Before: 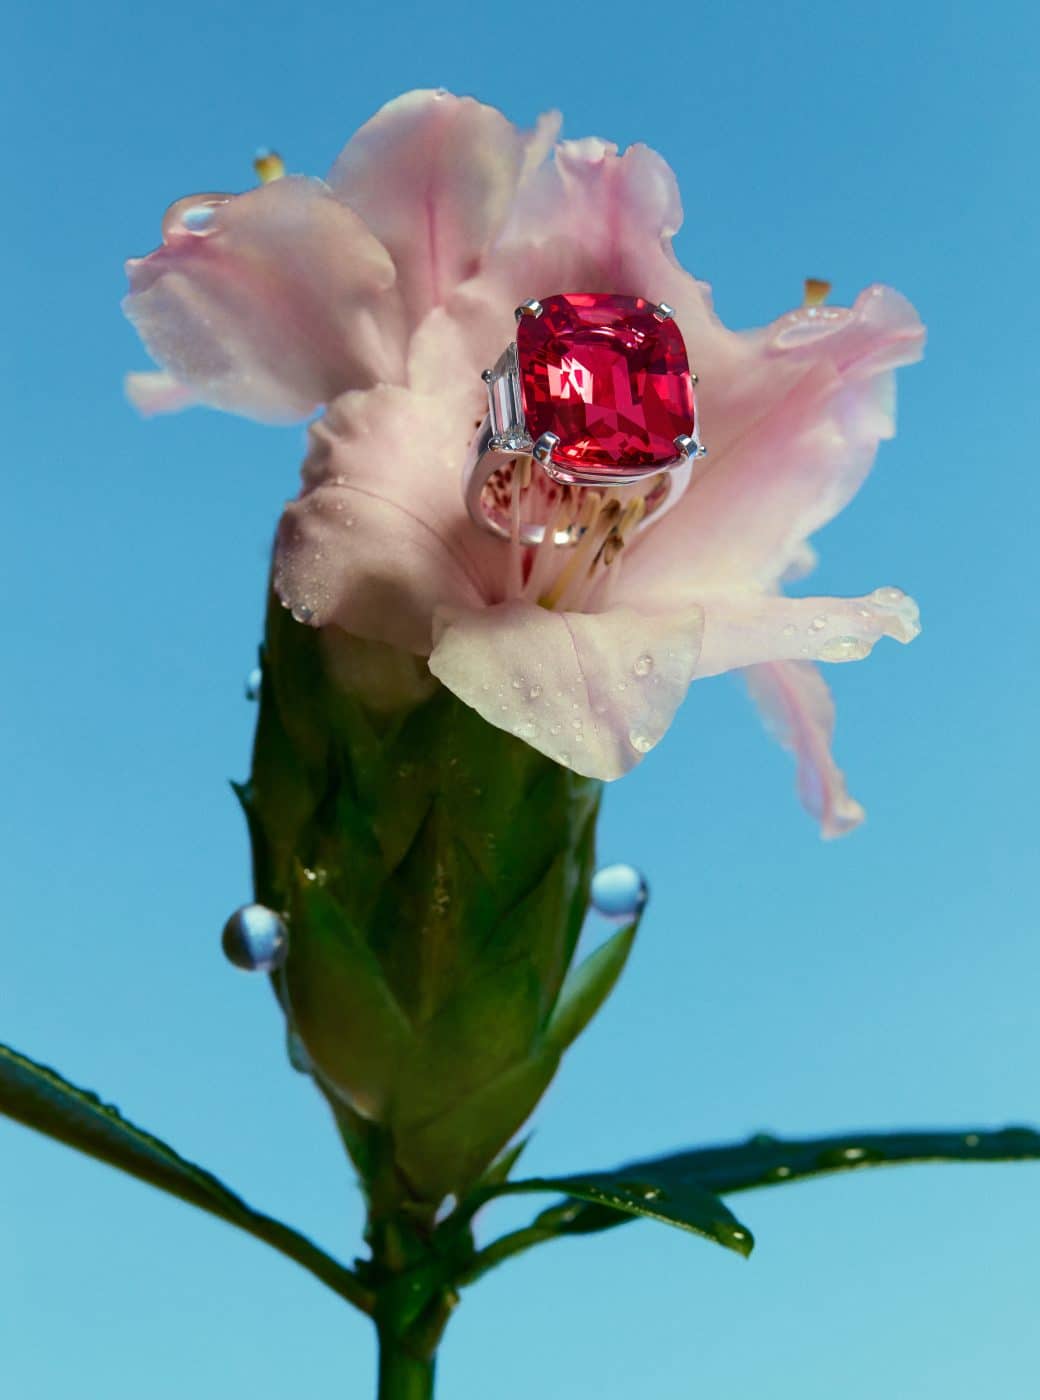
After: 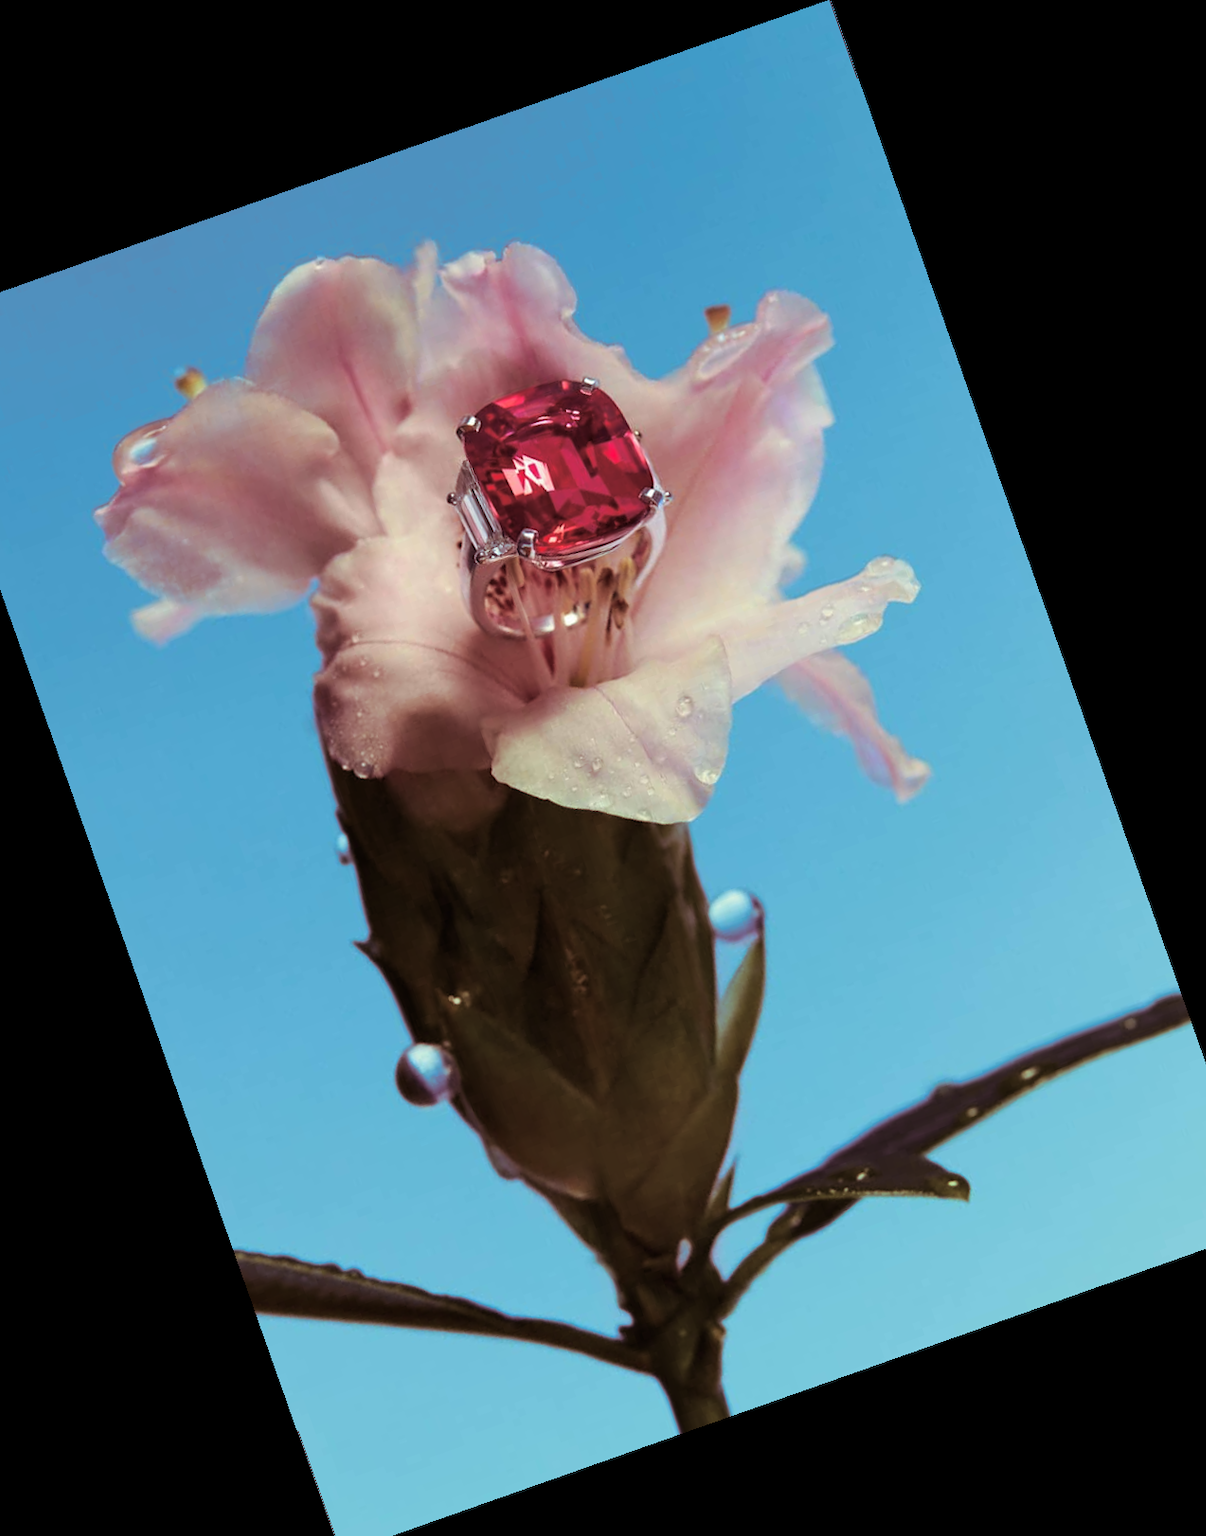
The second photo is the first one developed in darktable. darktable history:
rotate and perspective: rotation -0.45°, automatic cropping original format, crop left 0.008, crop right 0.992, crop top 0.012, crop bottom 0.988
split-toning: on, module defaults
crop and rotate: angle 19.43°, left 6.812%, right 4.125%, bottom 1.087%
